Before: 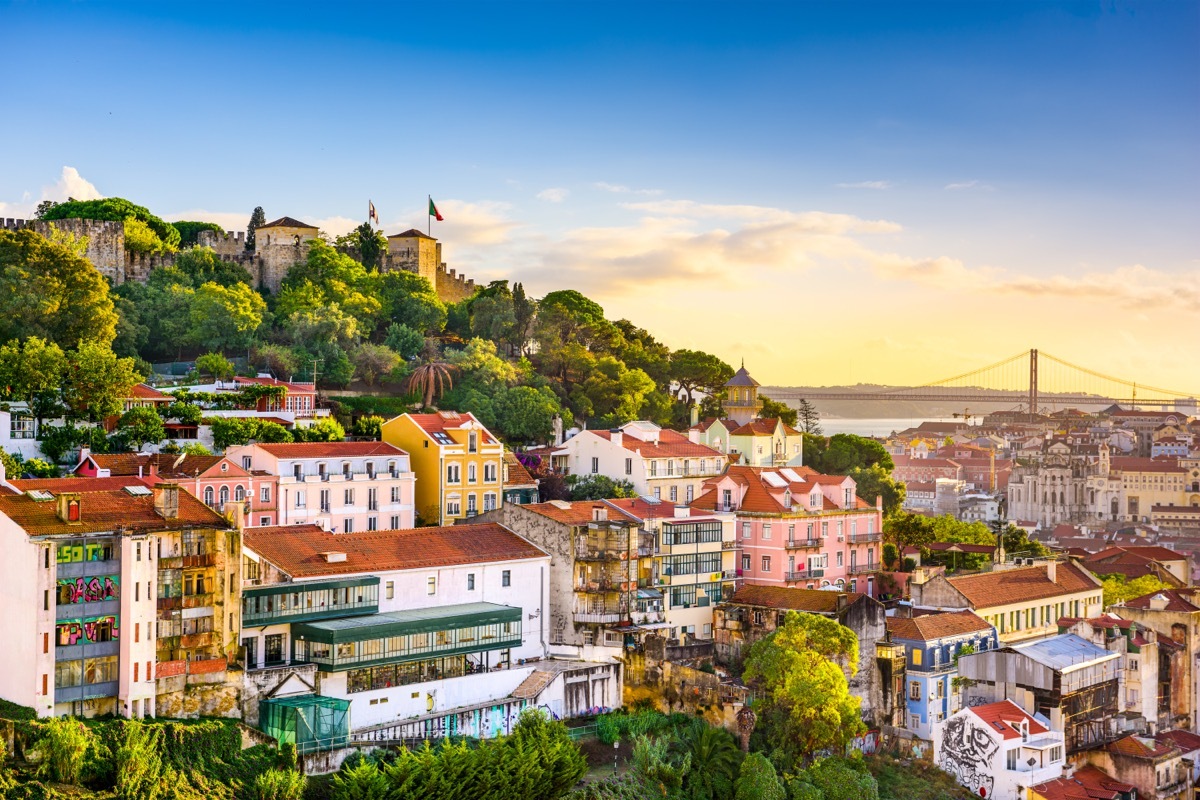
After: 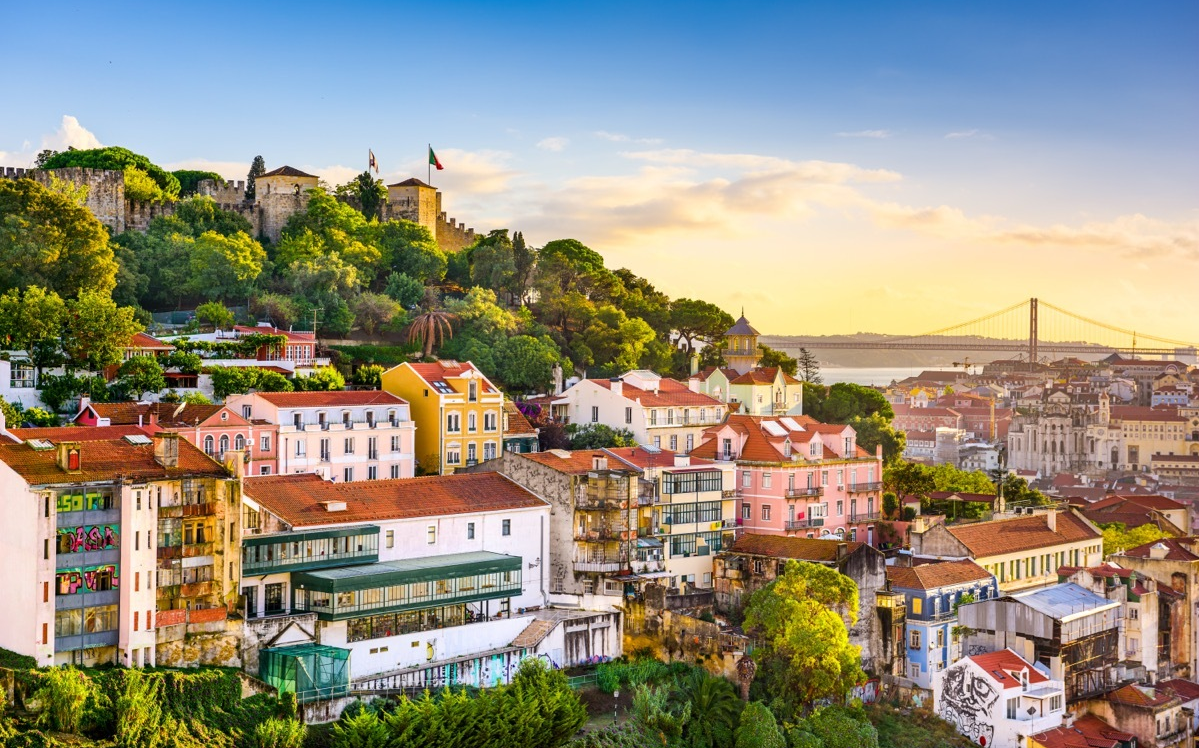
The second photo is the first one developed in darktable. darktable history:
crop and rotate: top 6.414%
